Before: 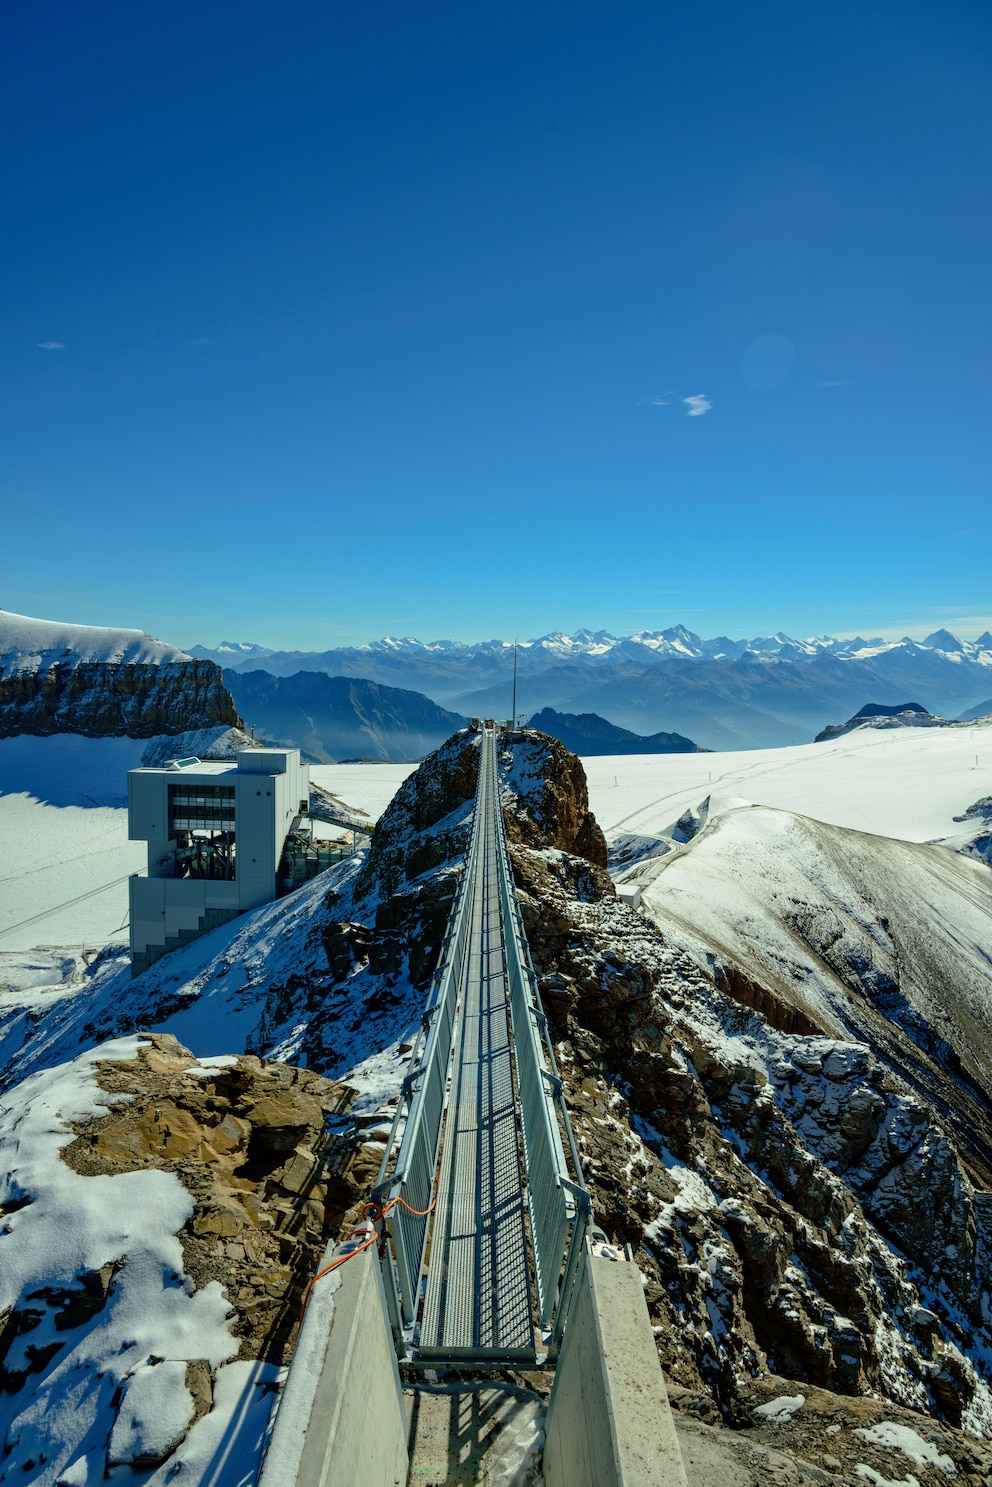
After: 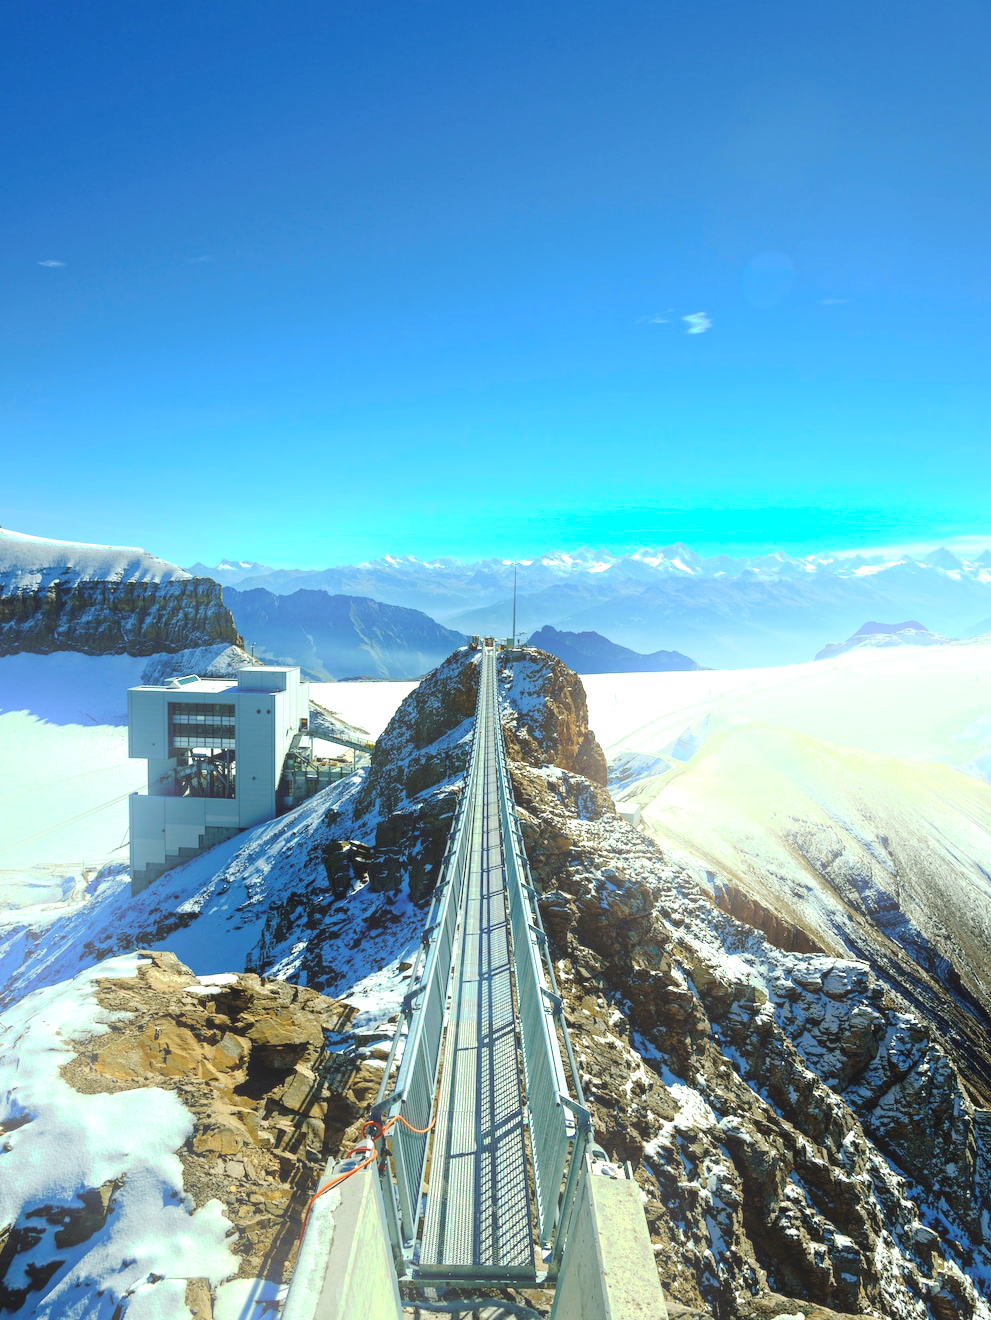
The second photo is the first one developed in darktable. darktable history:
tone curve: curves: ch0 [(0, 0) (0.003, 0.032) (0.011, 0.04) (0.025, 0.058) (0.044, 0.084) (0.069, 0.107) (0.1, 0.13) (0.136, 0.158) (0.177, 0.193) (0.224, 0.236) (0.277, 0.283) (0.335, 0.335) (0.399, 0.399) (0.468, 0.467) (0.543, 0.533) (0.623, 0.612) (0.709, 0.698) (0.801, 0.776) (0.898, 0.848) (1, 1)], preserve colors none
crop and rotate: top 5.609%, bottom 5.609%
exposure: black level correction 0, exposure 1.015 EV, compensate exposure bias true, compensate highlight preservation false
bloom: size 16%, threshold 98%, strength 20%
